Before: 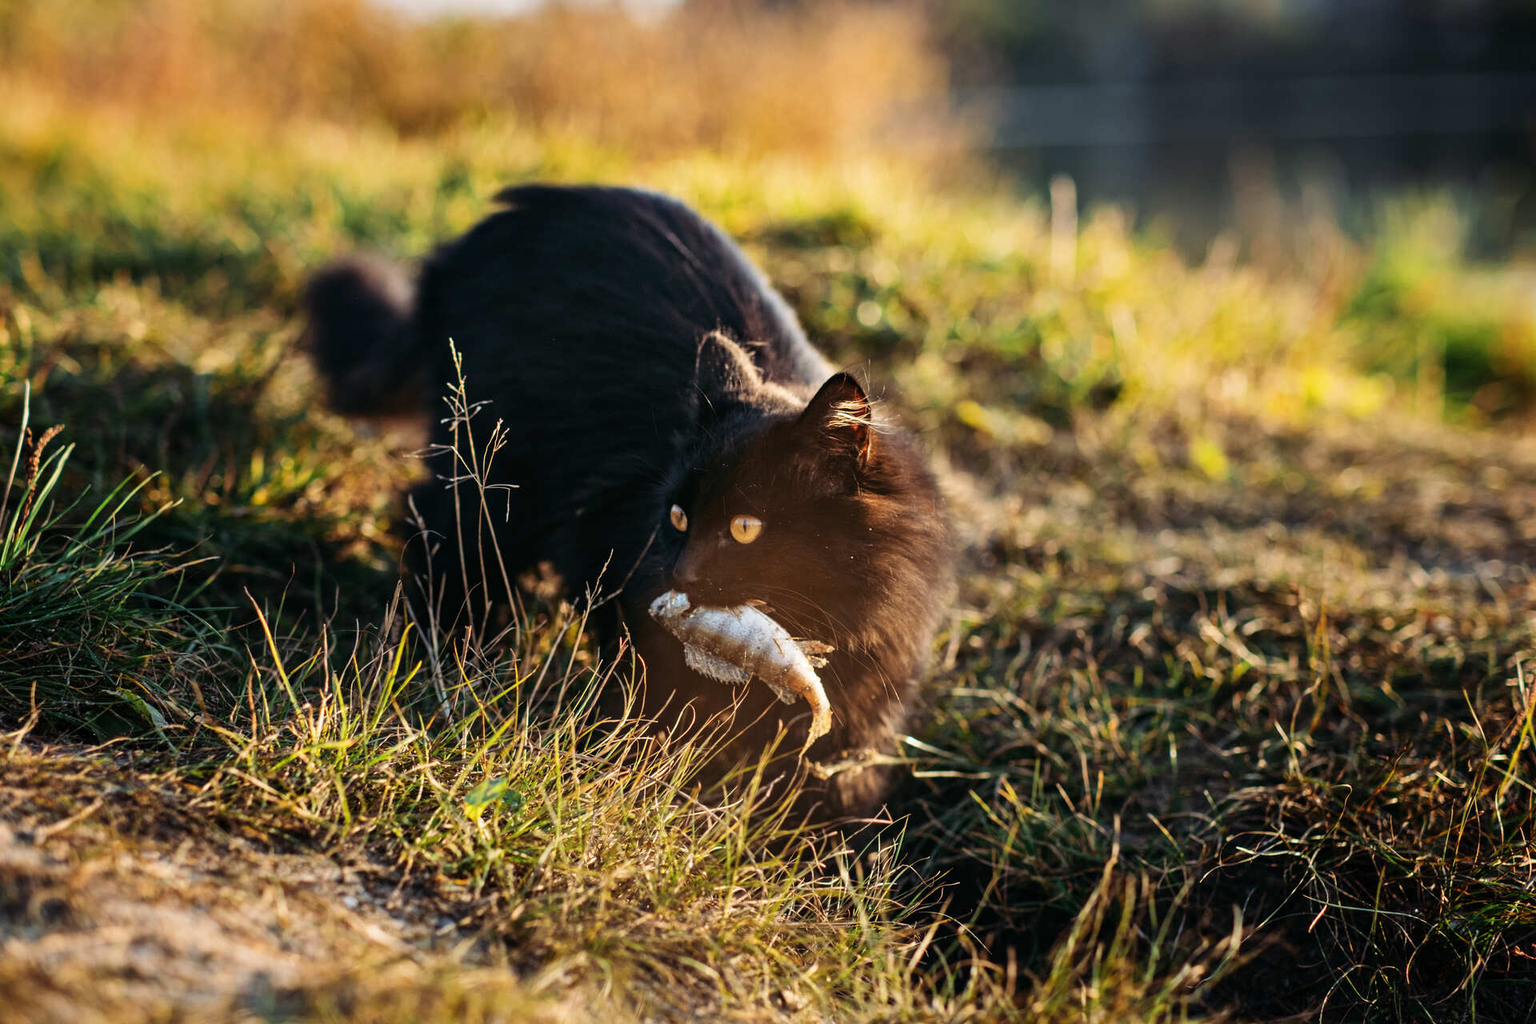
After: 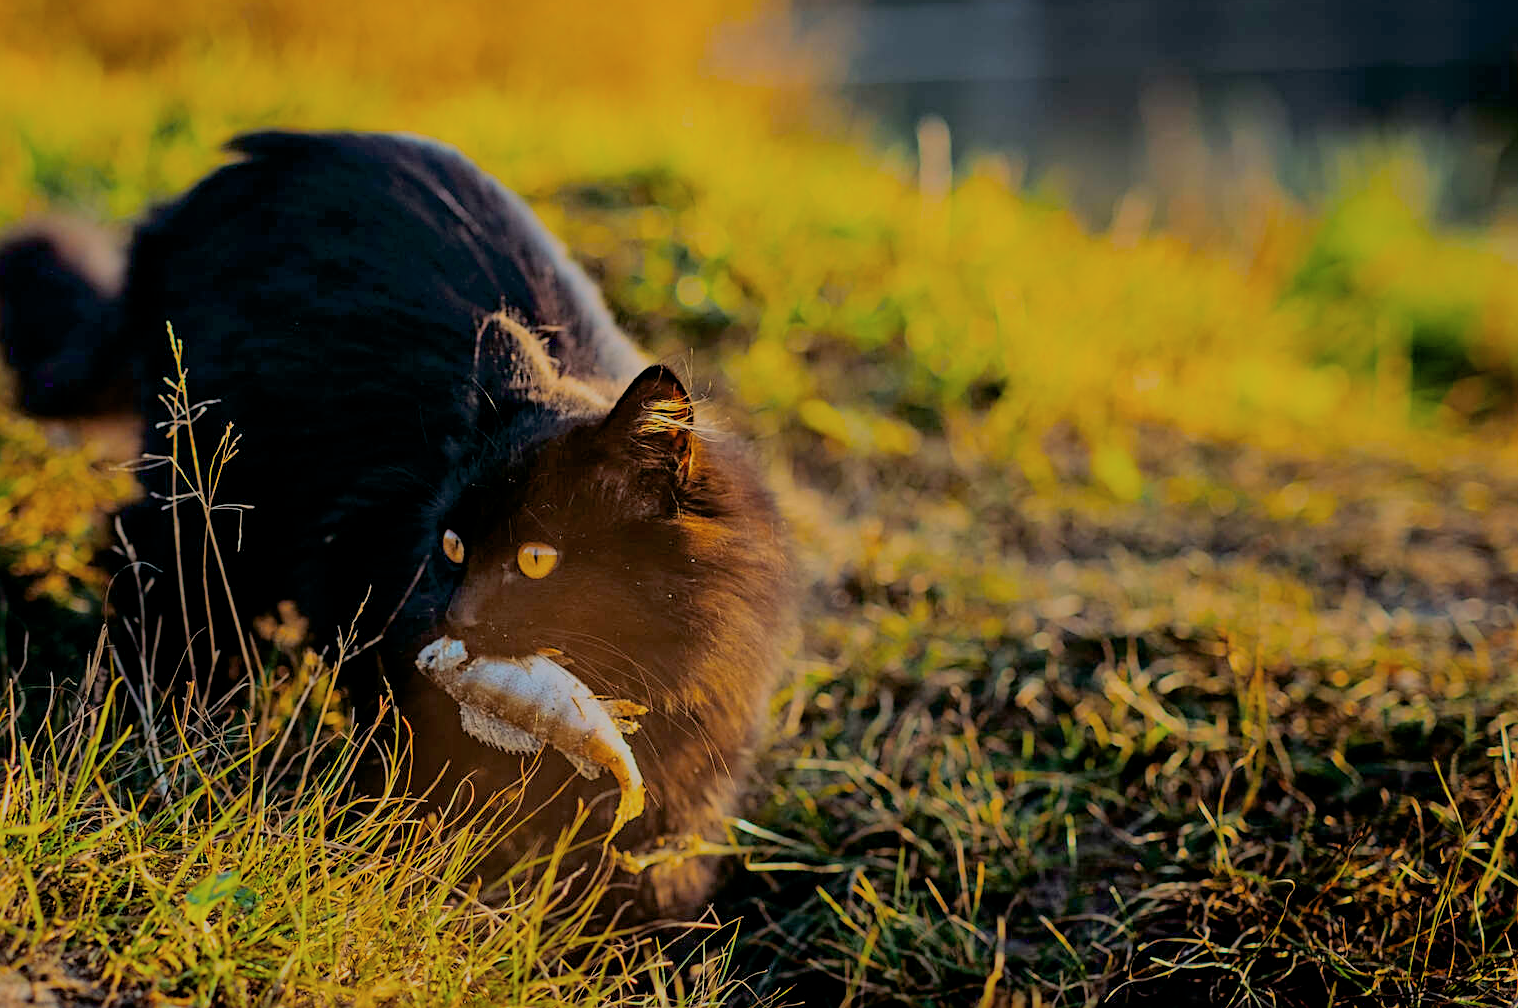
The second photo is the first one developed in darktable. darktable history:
color balance rgb: perceptual saturation grading › global saturation 29.463%, contrast -10.026%
crop and rotate: left 20.579%, top 7.892%, right 0.332%, bottom 13.329%
tone equalizer: on, module defaults
color calibration: illuminant same as pipeline (D50), adaptation XYZ, x 0.346, y 0.359, temperature 5007.81 K
filmic rgb: middle gray luminance 3.29%, black relative exposure -6.01 EV, white relative exposure 6.31 EV, dynamic range scaling 21.94%, target black luminance 0%, hardness 2.29, latitude 45.78%, contrast 0.786, highlights saturation mix 98.73%, shadows ↔ highlights balance 0.26%, color science v6 (2022)
contrast brightness saturation: saturation -0.053
sharpen: on, module defaults
